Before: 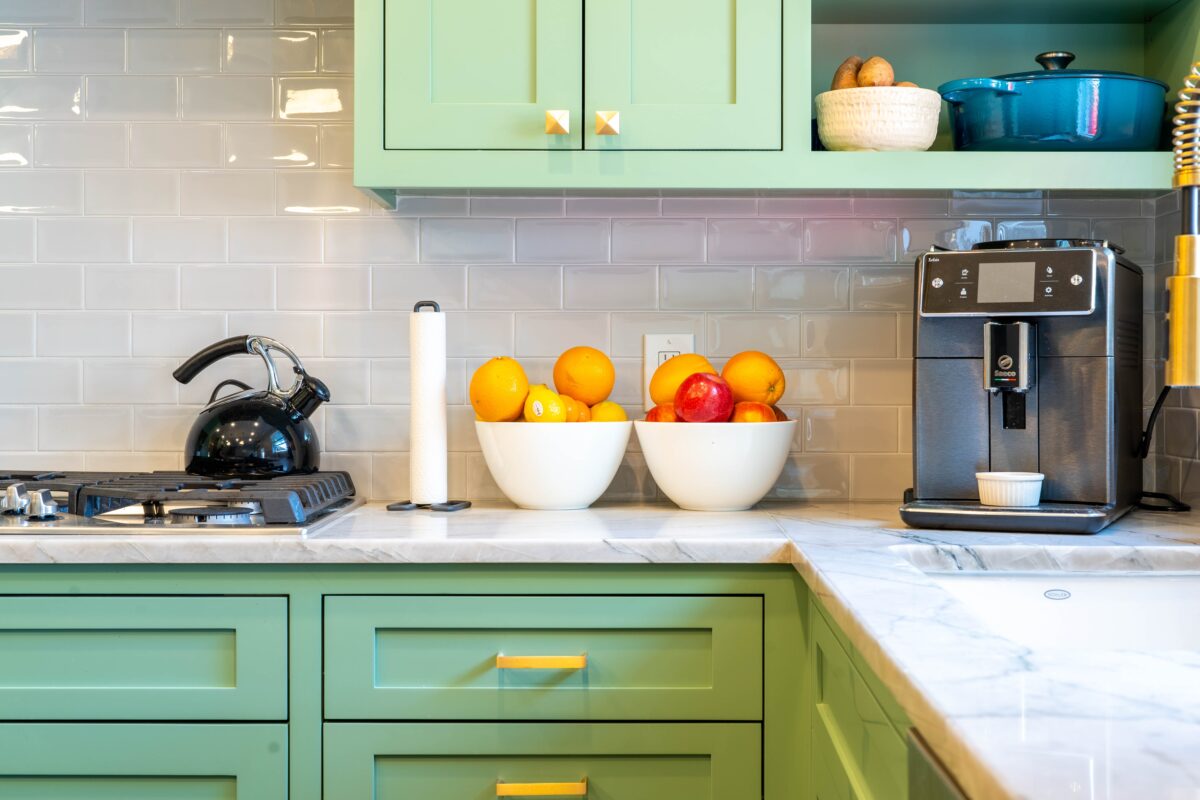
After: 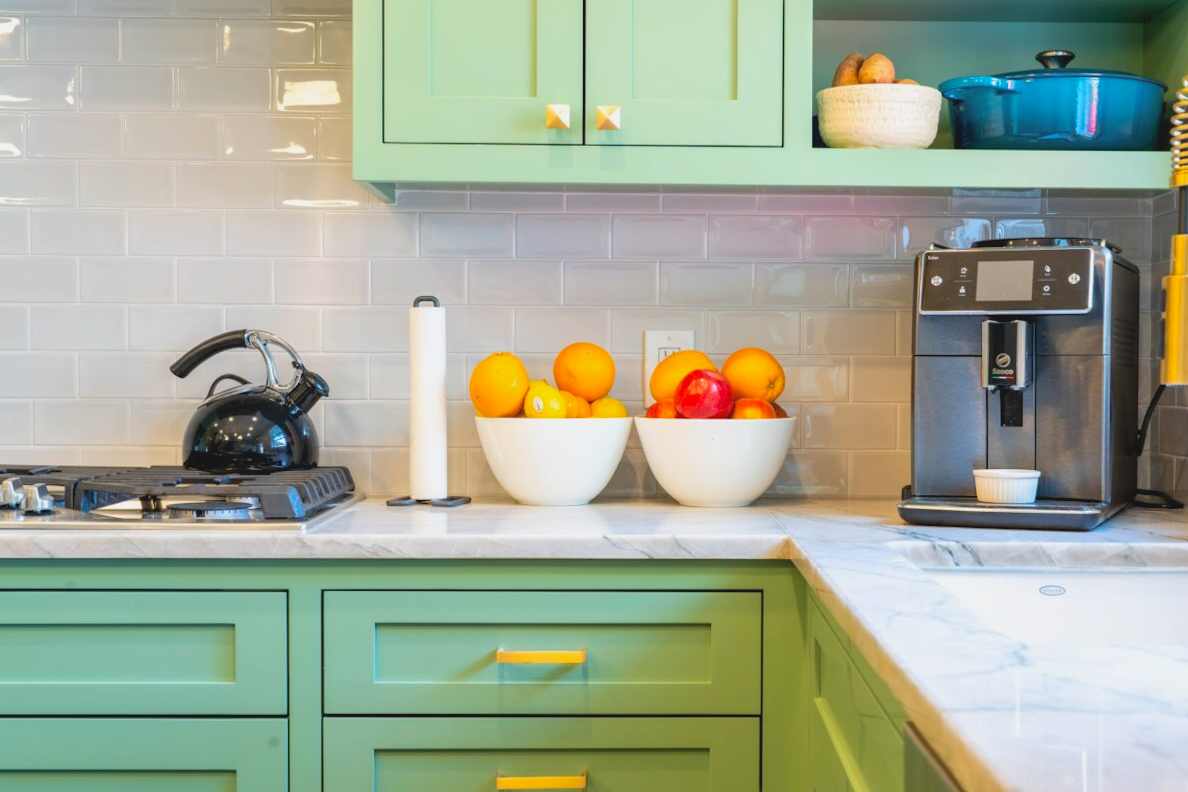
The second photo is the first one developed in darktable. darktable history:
rotate and perspective: rotation 0.174°, lens shift (vertical) 0.013, lens shift (horizontal) 0.019, shear 0.001, automatic cropping original format, crop left 0.007, crop right 0.991, crop top 0.016, crop bottom 0.997
contrast brightness saturation: contrast -0.1, brightness 0.05, saturation 0.08
